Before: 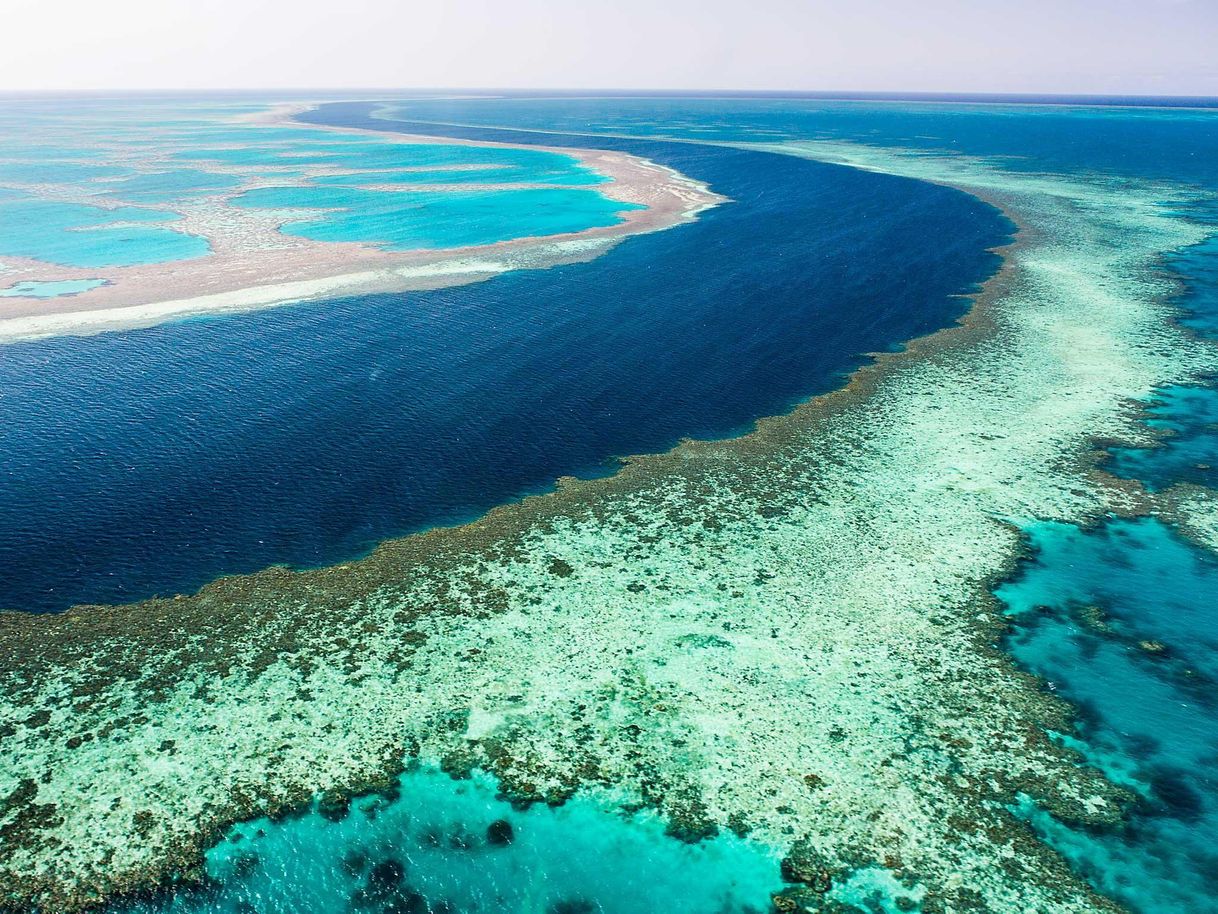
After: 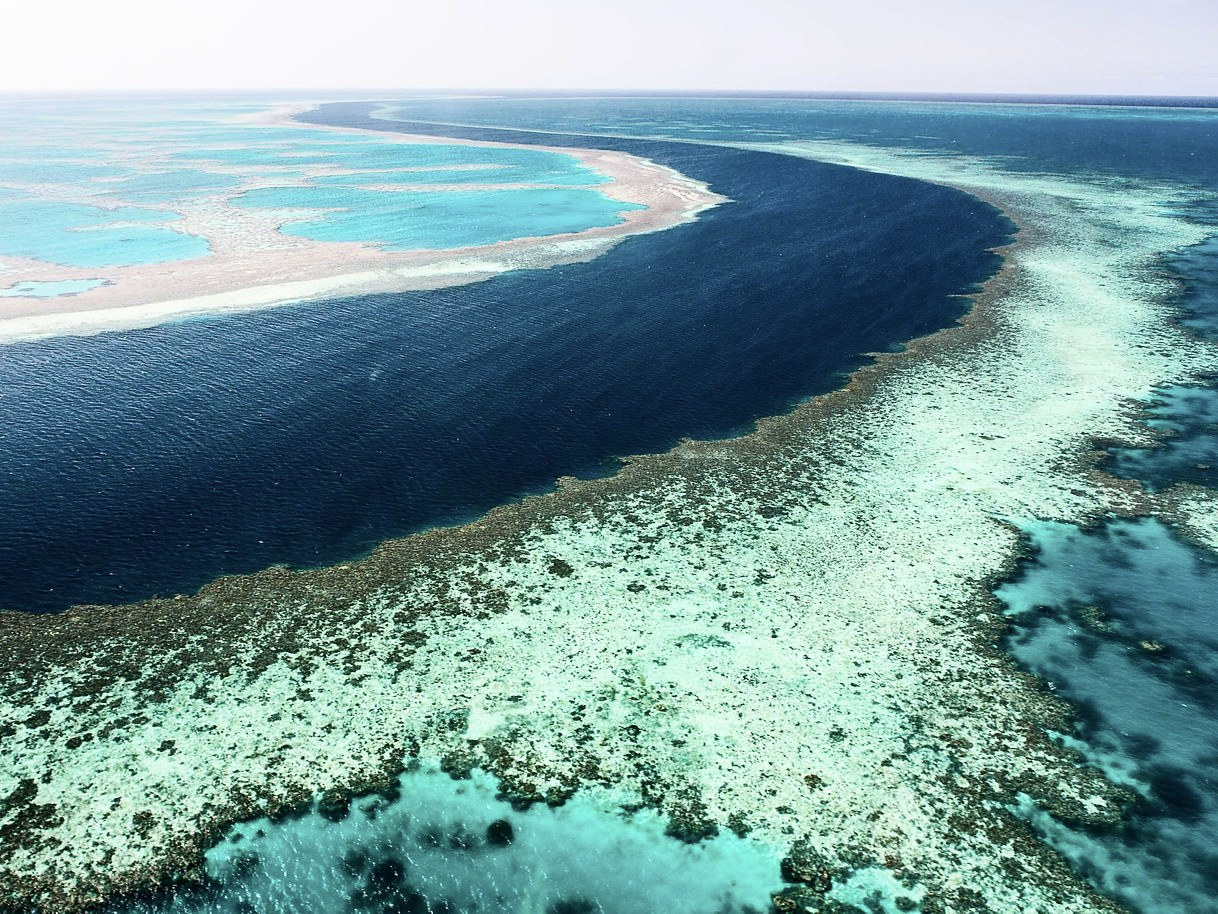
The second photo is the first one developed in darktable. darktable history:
contrast brightness saturation: contrast 0.254, saturation -0.311
exposure: compensate highlight preservation false
